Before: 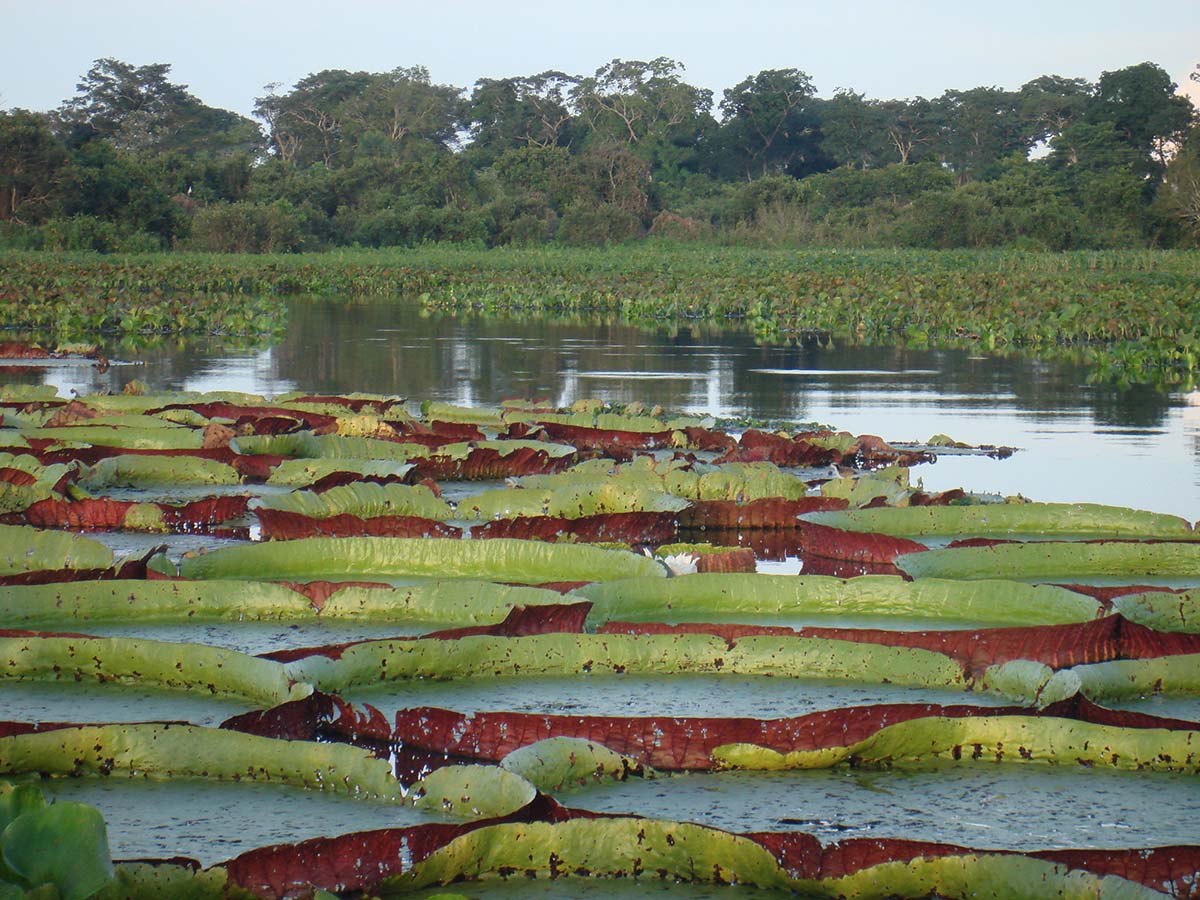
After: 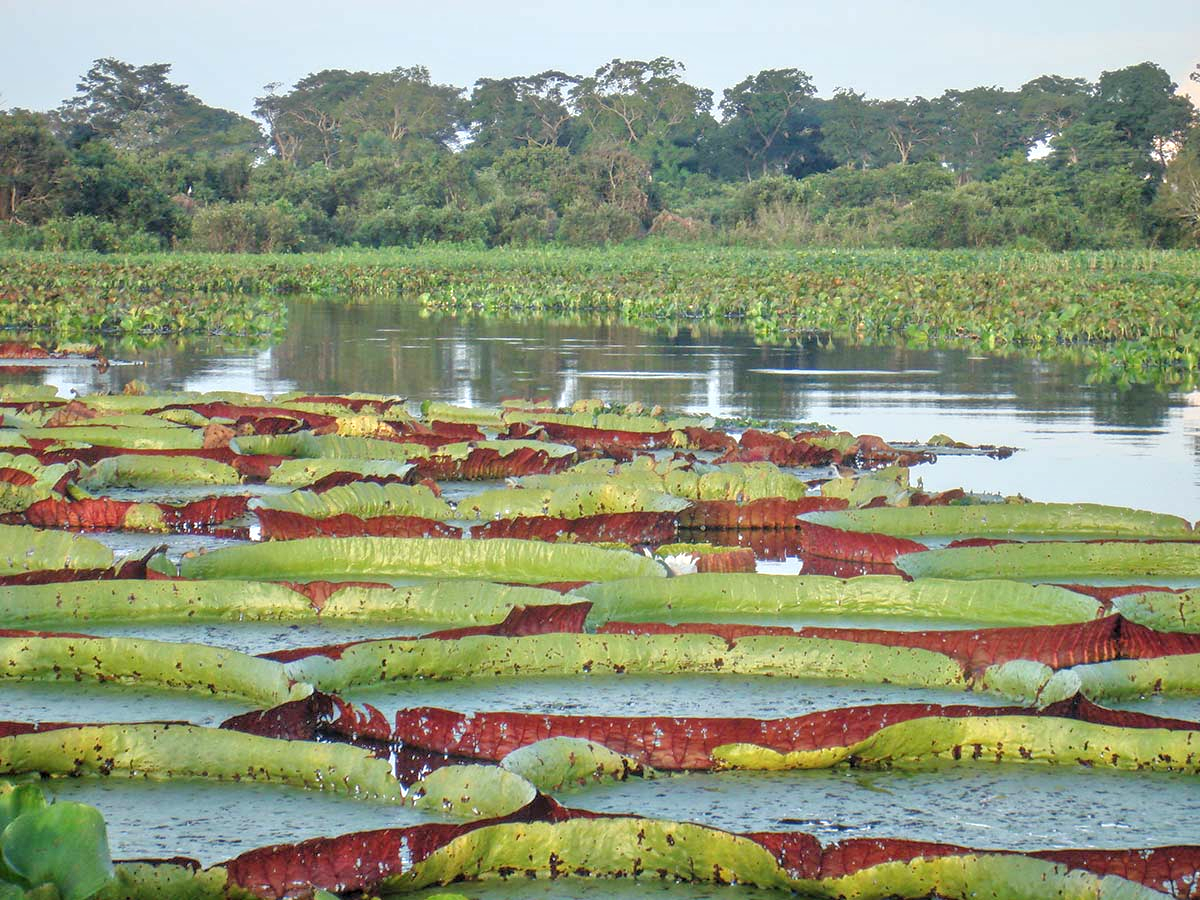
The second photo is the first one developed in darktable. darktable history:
tone equalizer: -7 EV 0.15 EV, -6 EV 0.6 EV, -5 EV 1.15 EV, -4 EV 1.33 EV, -3 EV 1.15 EV, -2 EV 0.6 EV, -1 EV 0.15 EV, mask exposure compensation -0.5 EV
local contrast: on, module defaults
